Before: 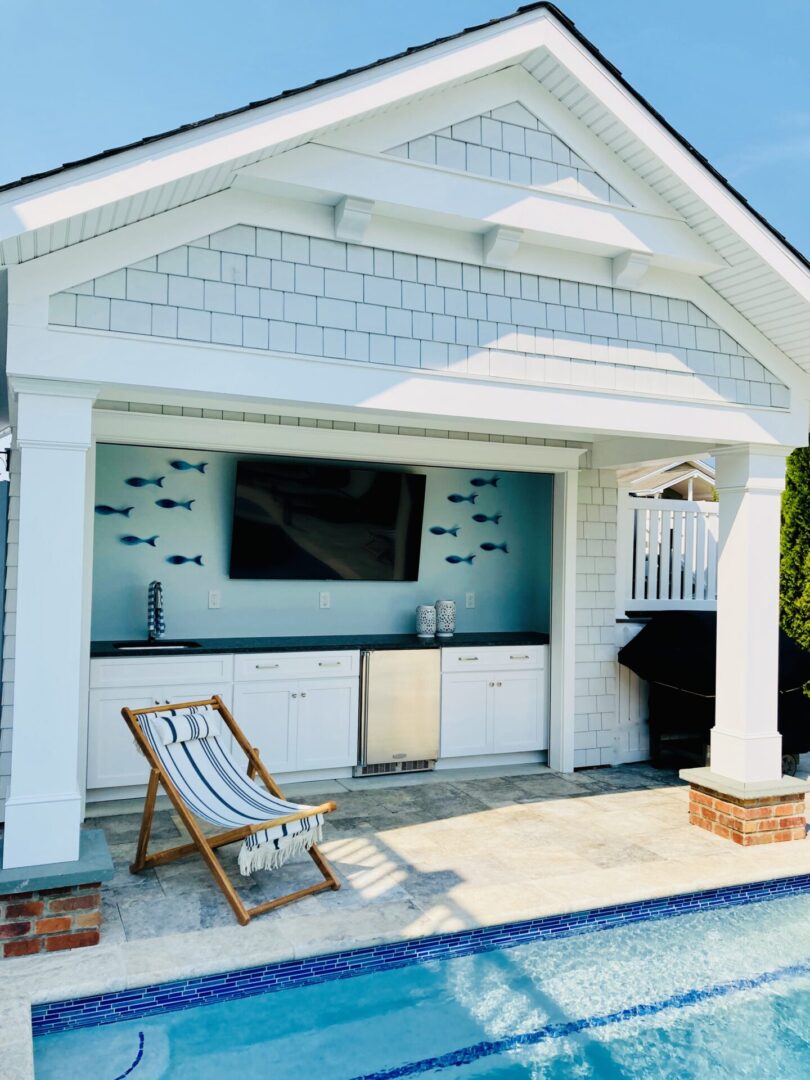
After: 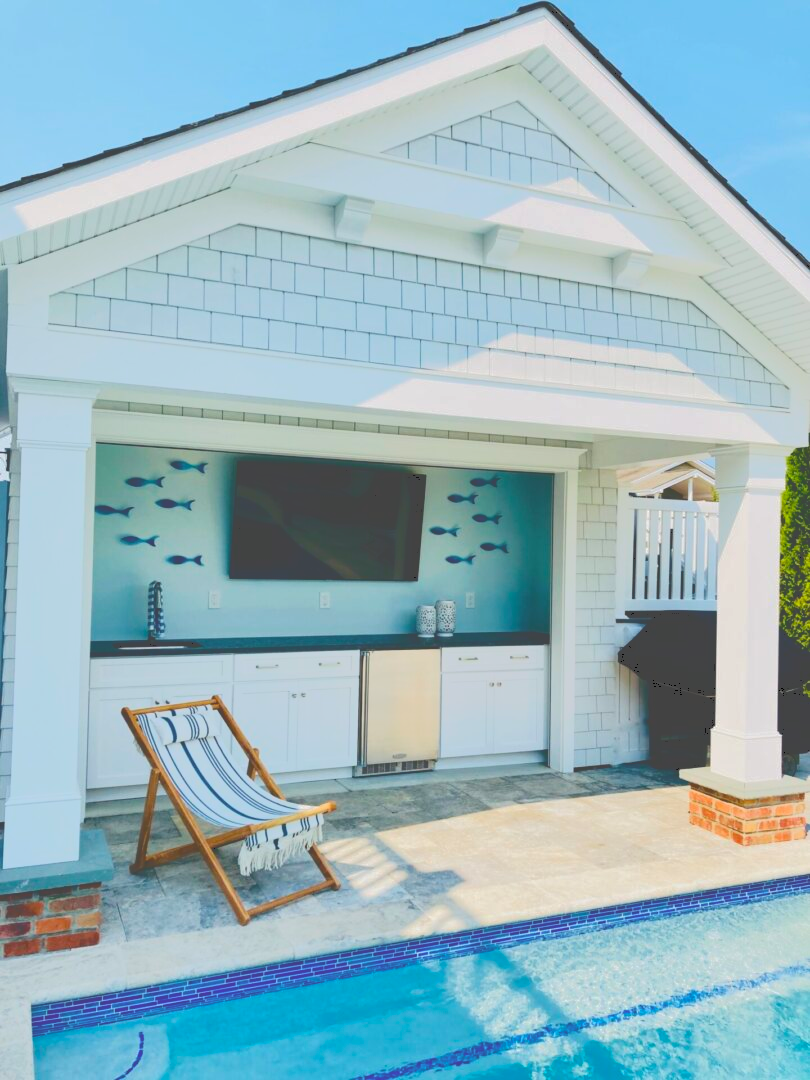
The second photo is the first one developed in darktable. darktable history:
tone curve: curves: ch0 [(0, 0) (0.003, 0.278) (0.011, 0.282) (0.025, 0.282) (0.044, 0.29) (0.069, 0.295) (0.1, 0.306) (0.136, 0.316) (0.177, 0.33) (0.224, 0.358) (0.277, 0.403) (0.335, 0.451) (0.399, 0.505) (0.468, 0.558) (0.543, 0.611) (0.623, 0.679) (0.709, 0.751) (0.801, 0.815) (0.898, 0.863) (1, 1)], color space Lab, independent channels
